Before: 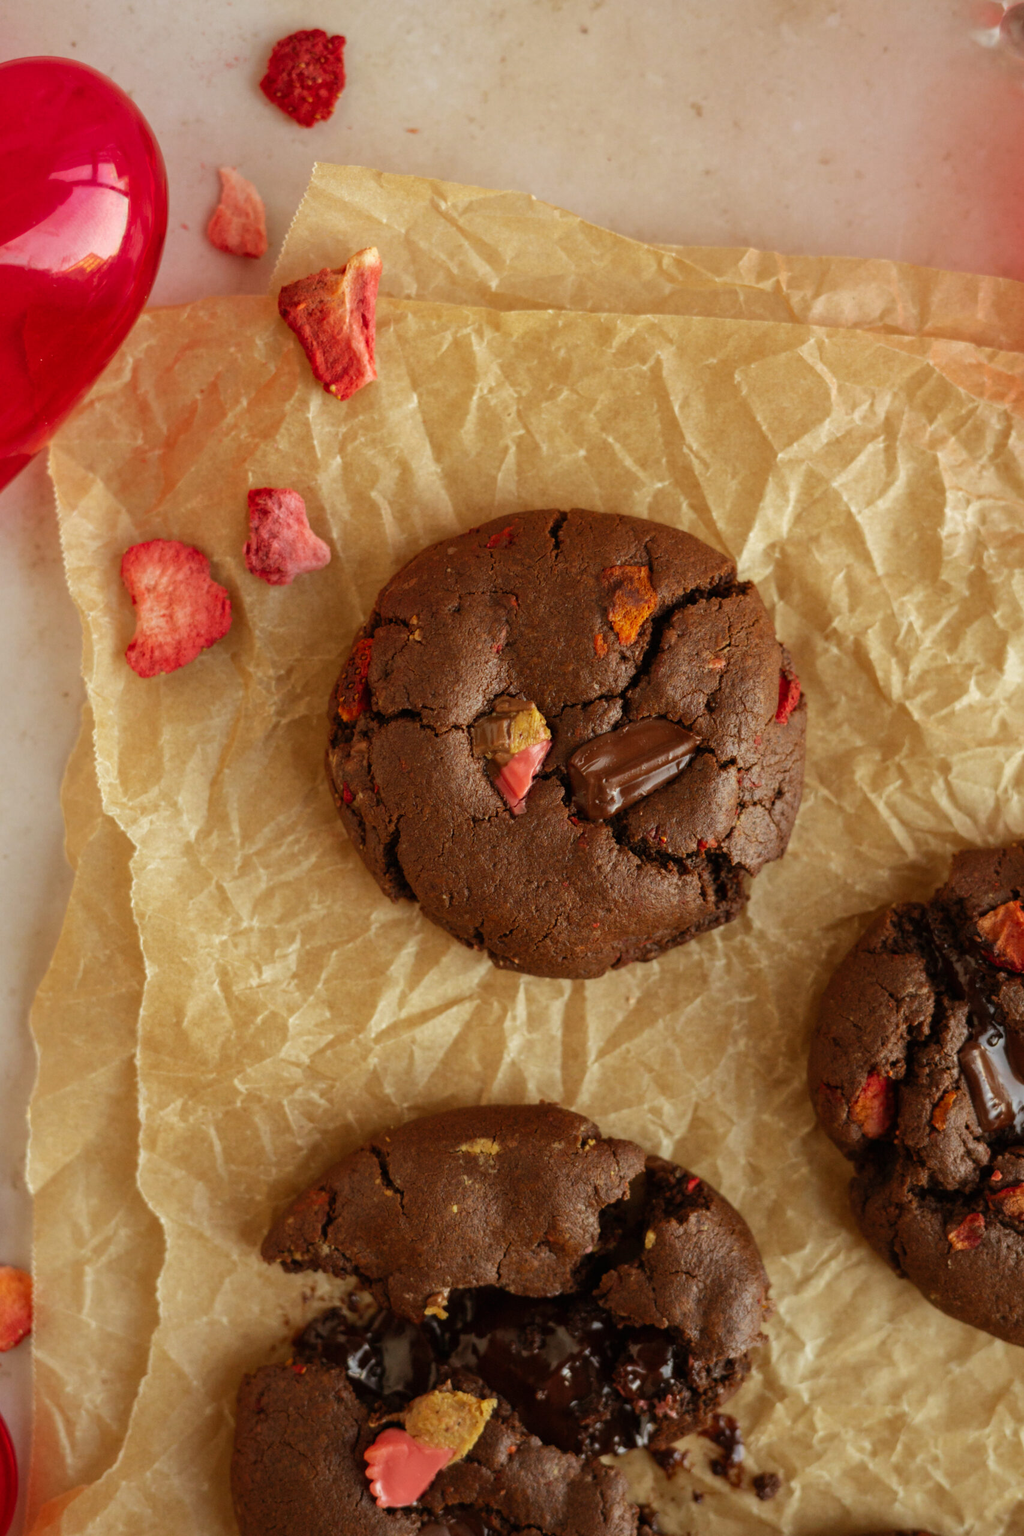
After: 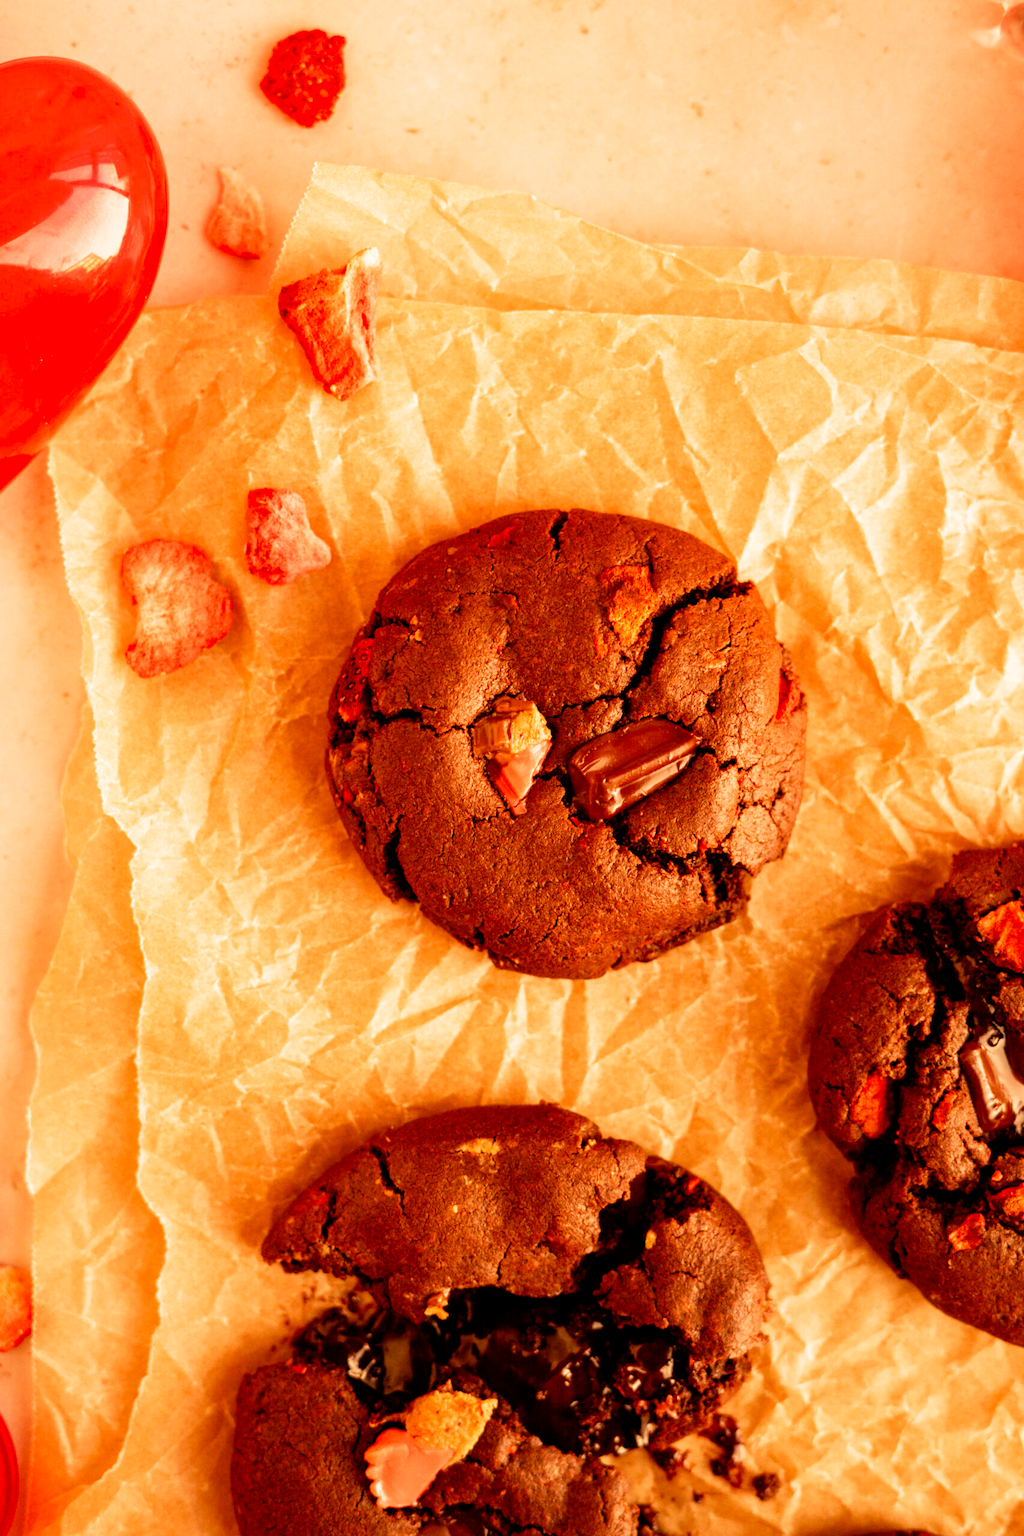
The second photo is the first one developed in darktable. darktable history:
velvia: strength 45%
filmic rgb: middle gray luminance 12.74%, black relative exposure -10.13 EV, white relative exposure 3.47 EV, threshold 6 EV, target black luminance 0%, hardness 5.74, latitude 44.69%, contrast 1.221, highlights saturation mix 5%, shadows ↔ highlights balance 26.78%, add noise in highlights 0, preserve chrominance no, color science v3 (2019), use custom middle-gray values true, iterations of high-quality reconstruction 0, contrast in highlights soft, enable highlight reconstruction true
white balance: red 1.467, blue 0.684
